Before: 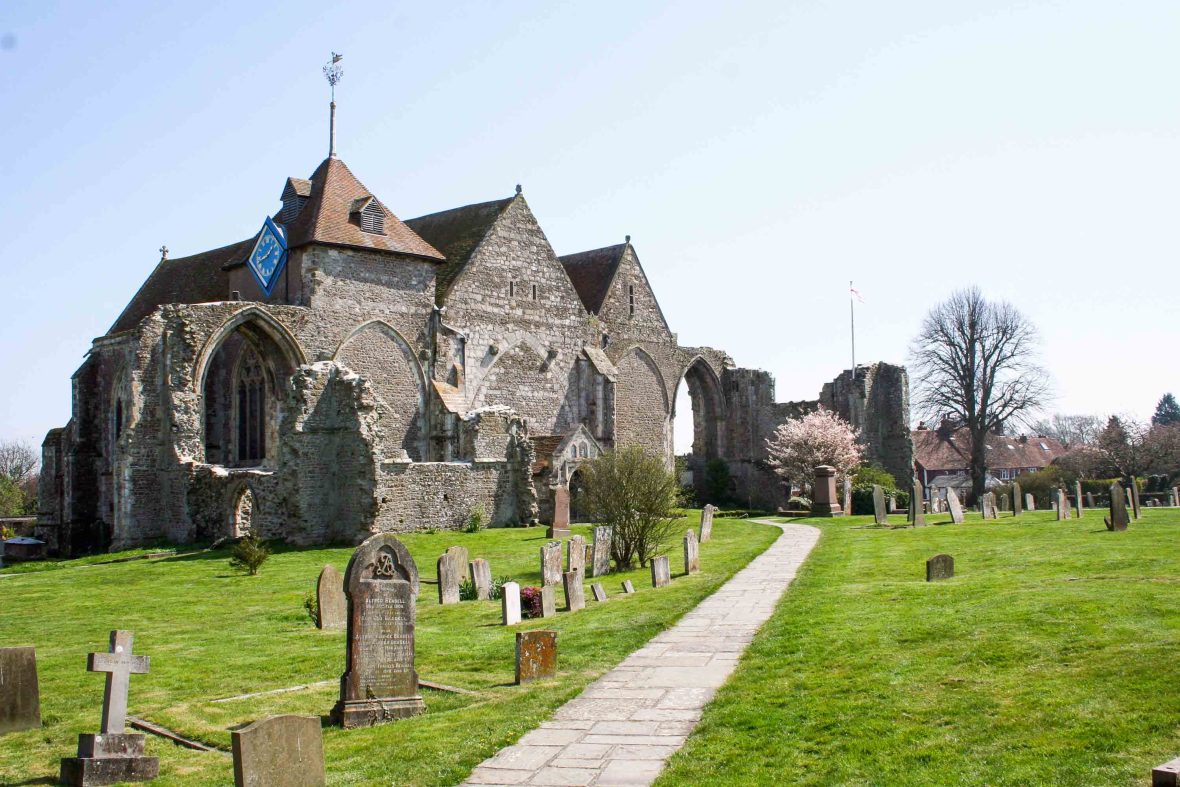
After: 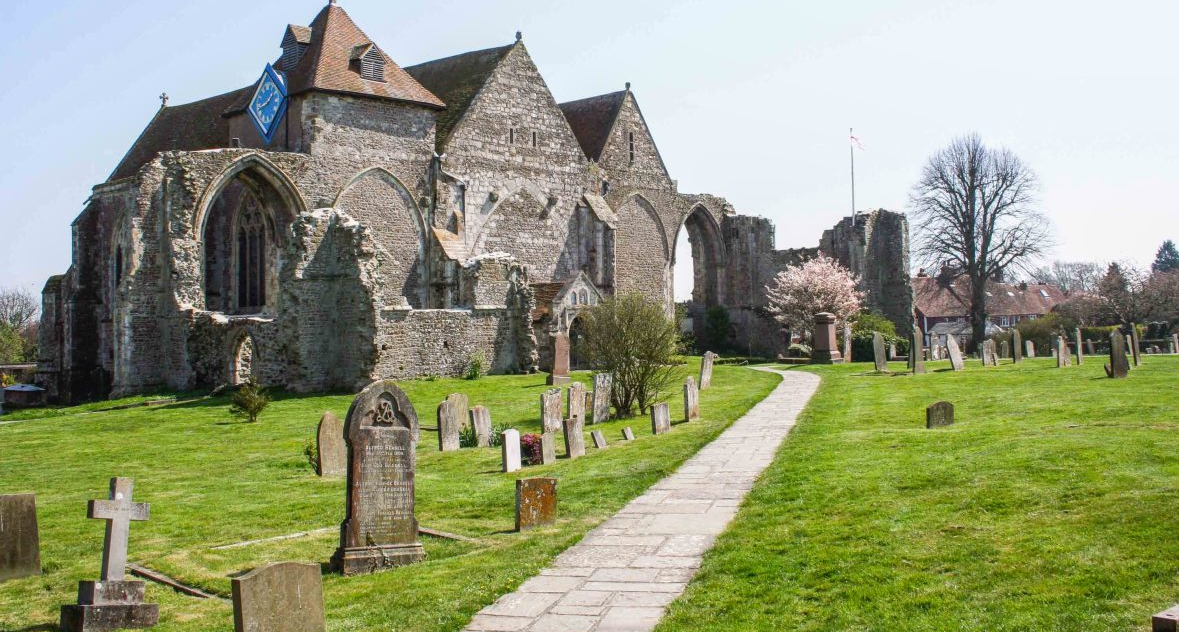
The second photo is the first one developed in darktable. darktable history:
crop and rotate: top 19.647%
local contrast: detail 110%
